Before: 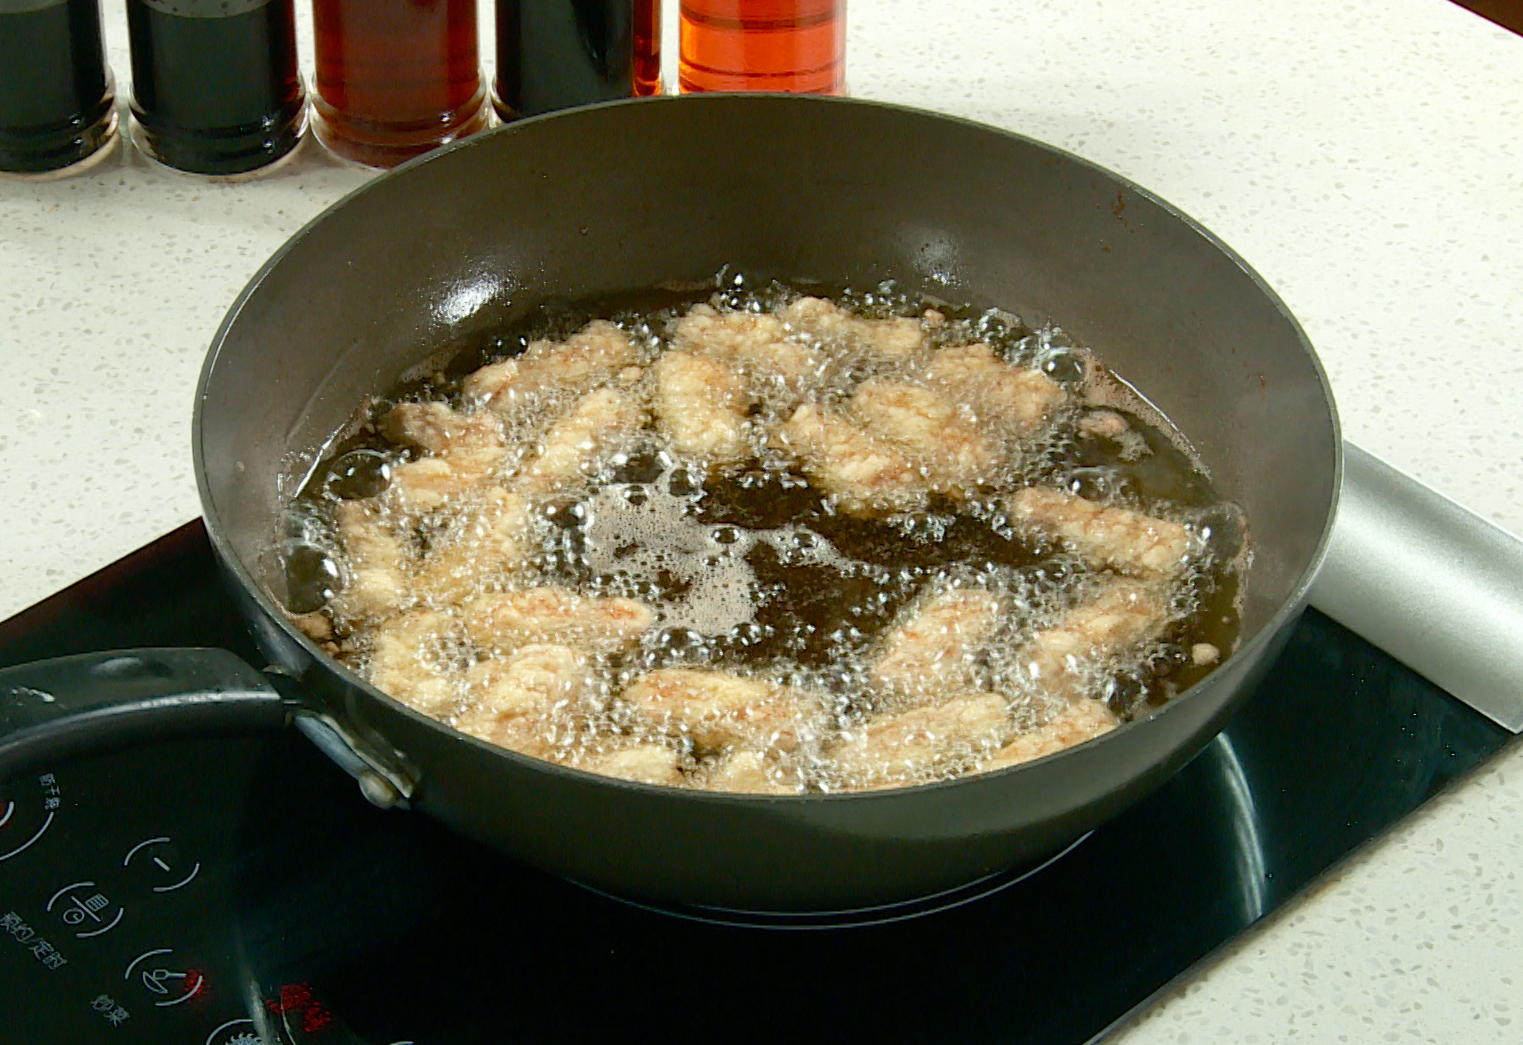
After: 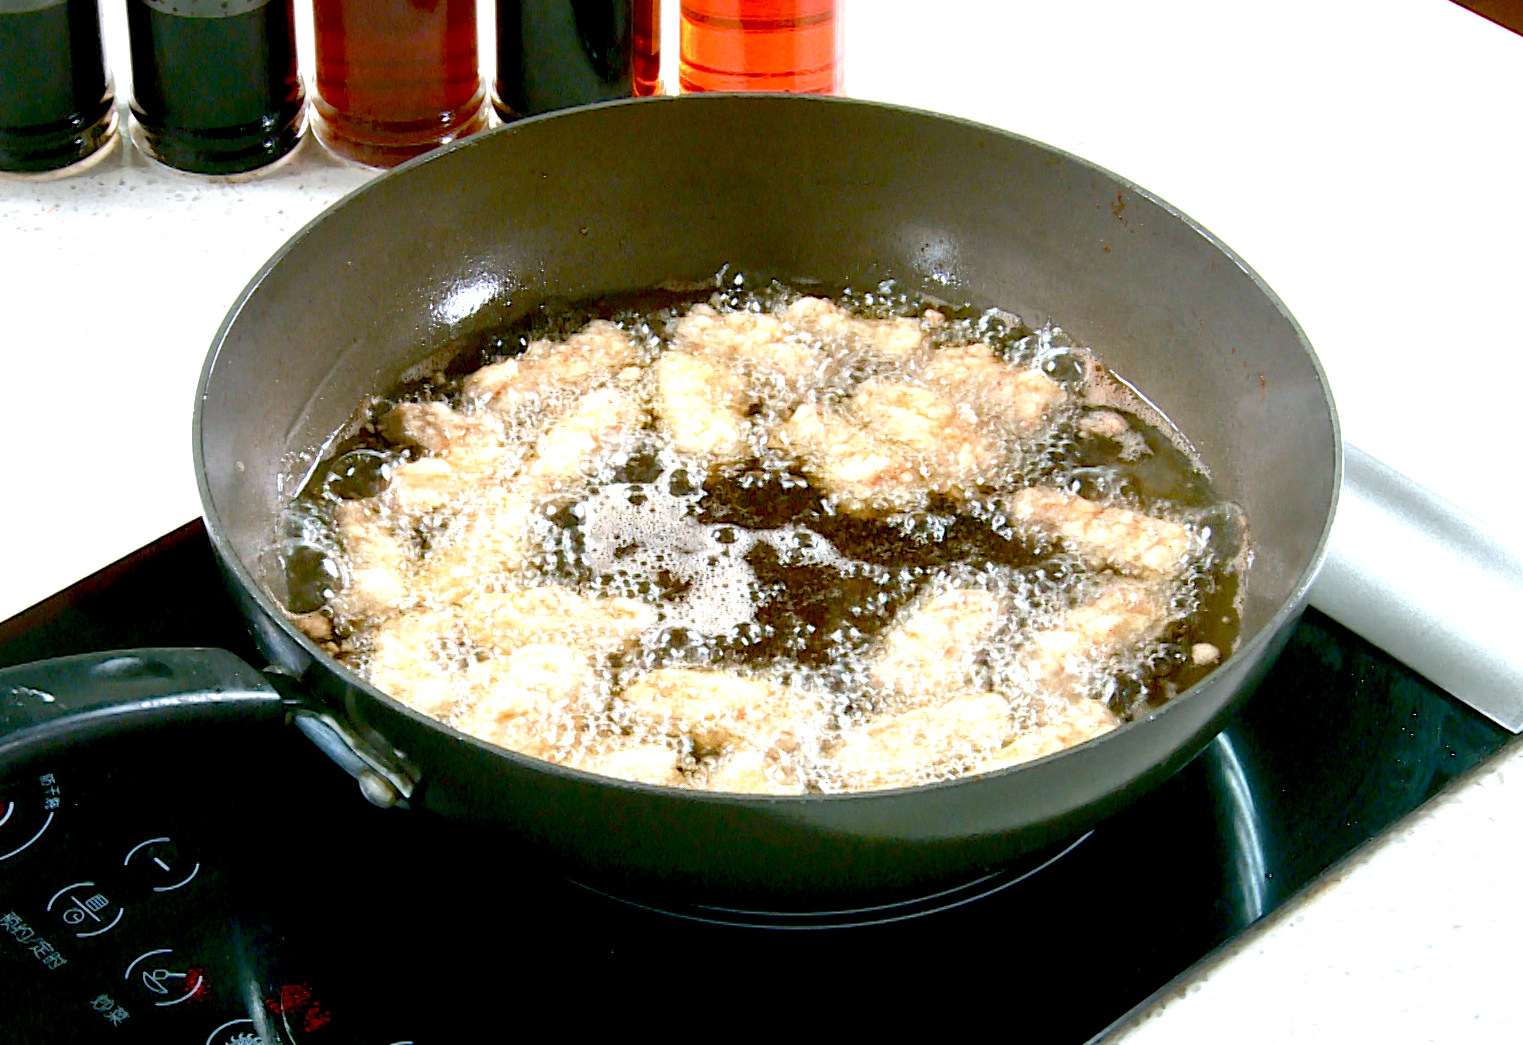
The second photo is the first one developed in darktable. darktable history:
color calibration: illuminant as shot in camera, x 0.363, y 0.385, temperature 4528.04 K
exposure: black level correction 0.008, exposure 0.979 EV, compensate highlight preservation false
